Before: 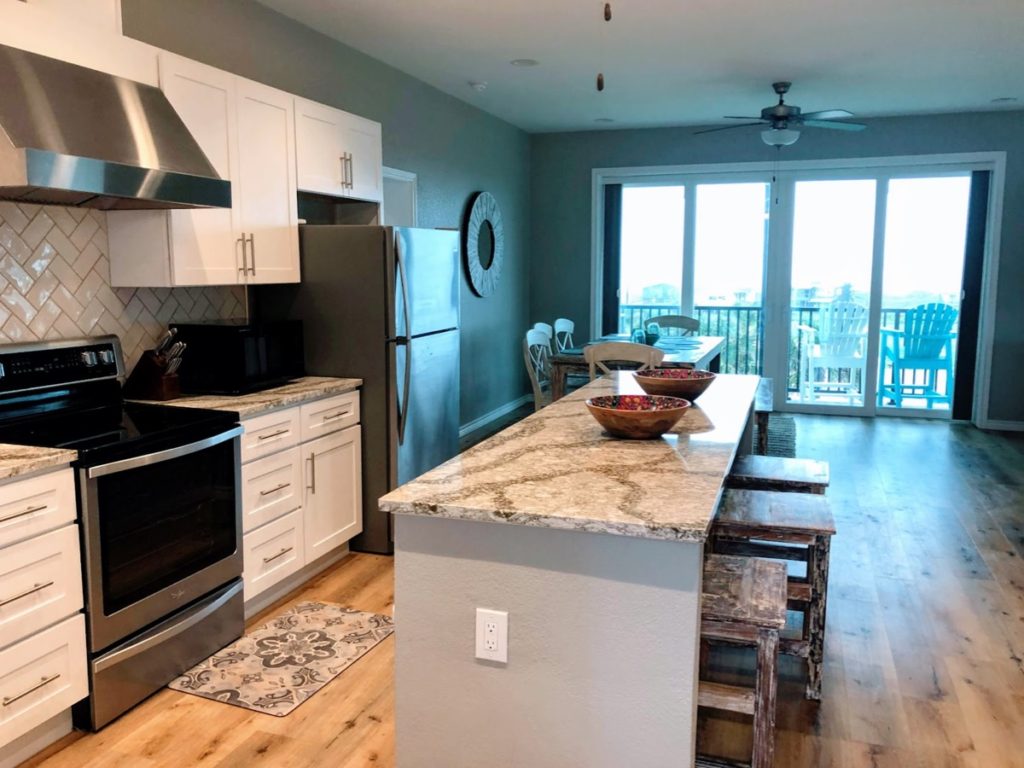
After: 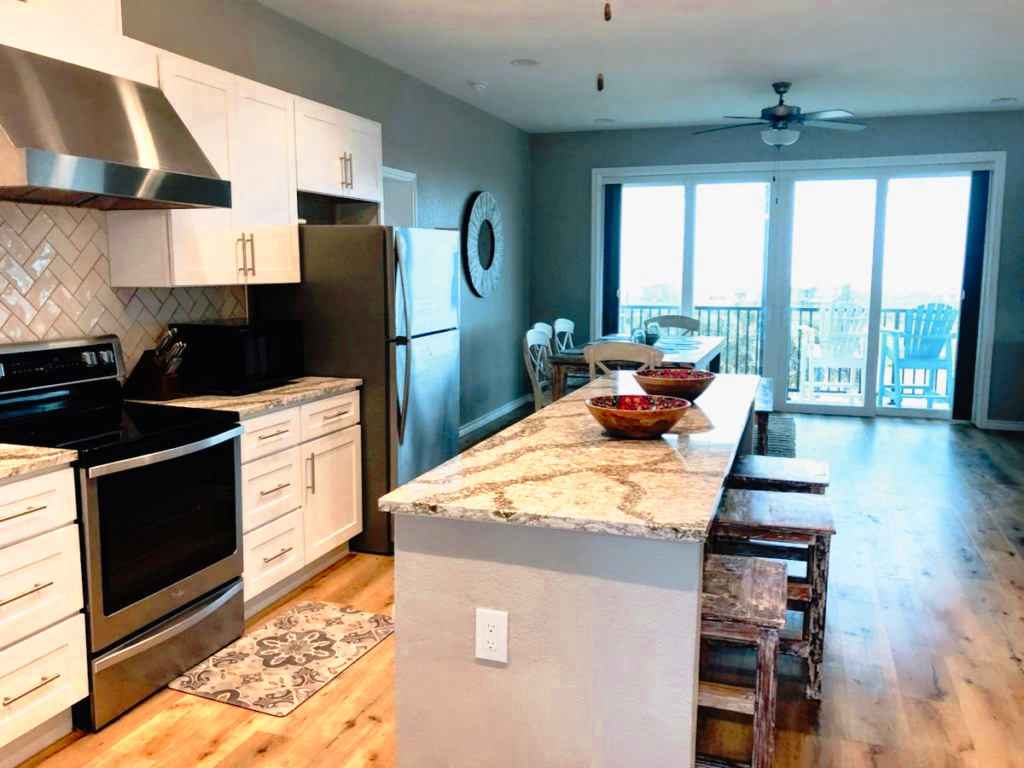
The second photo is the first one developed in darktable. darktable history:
tone curve: curves: ch0 [(0, 0.009) (0.105, 0.08) (0.195, 0.18) (0.283, 0.316) (0.384, 0.434) (0.485, 0.531) (0.638, 0.69) (0.81, 0.872) (1, 0.977)]; ch1 [(0, 0) (0.161, 0.092) (0.35, 0.33) (0.379, 0.401) (0.456, 0.469) (0.502, 0.5) (0.525, 0.514) (0.586, 0.617) (0.635, 0.655) (1, 1)]; ch2 [(0, 0) (0.371, 0.362) (0.437, 0.437) (0.48, 0.49) (0.53, 0.515) (0.56, 0.571) (0.622, 0.606) (1, 1)], preserve colors none
color zones: curves: ch0 [(0.004, 0.305) (0.261, 0.623) (0.389, 0.399) (0.708, 0.571) (0.947, 0.34)]; ch1 [(0.025, 0.645) (0.229, 0.584) (0.326, 0.551) (0.484, 0.262) (0.757, 0.643)]
